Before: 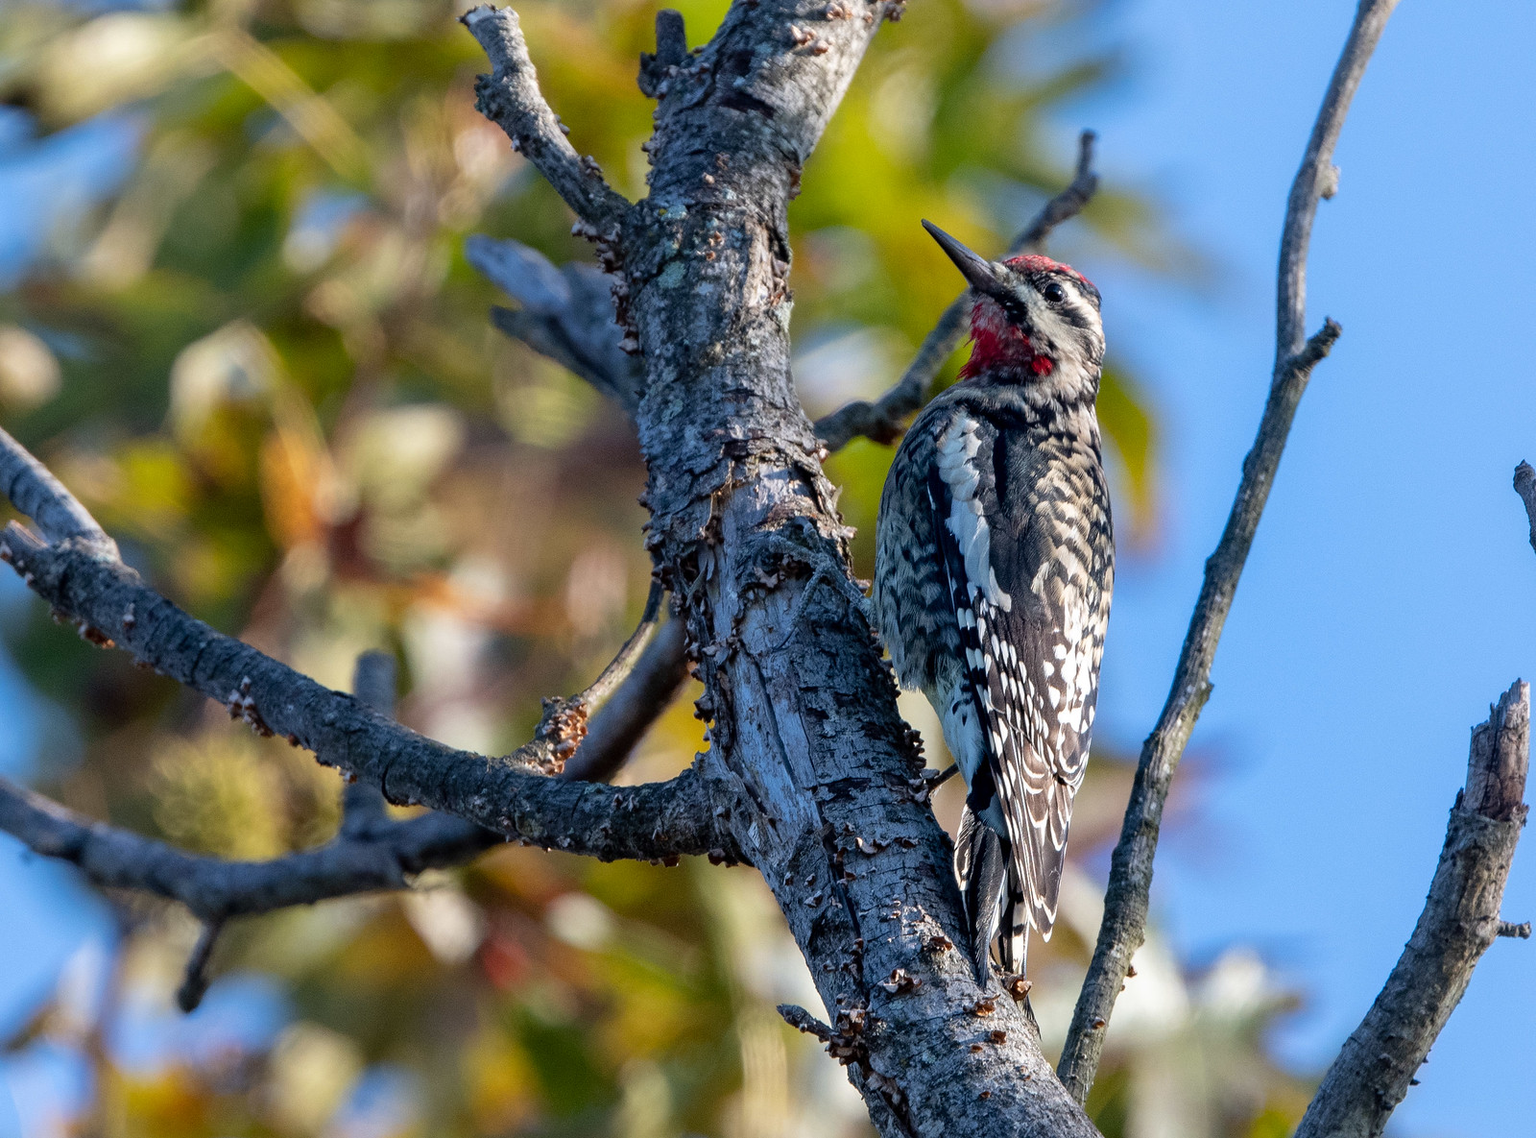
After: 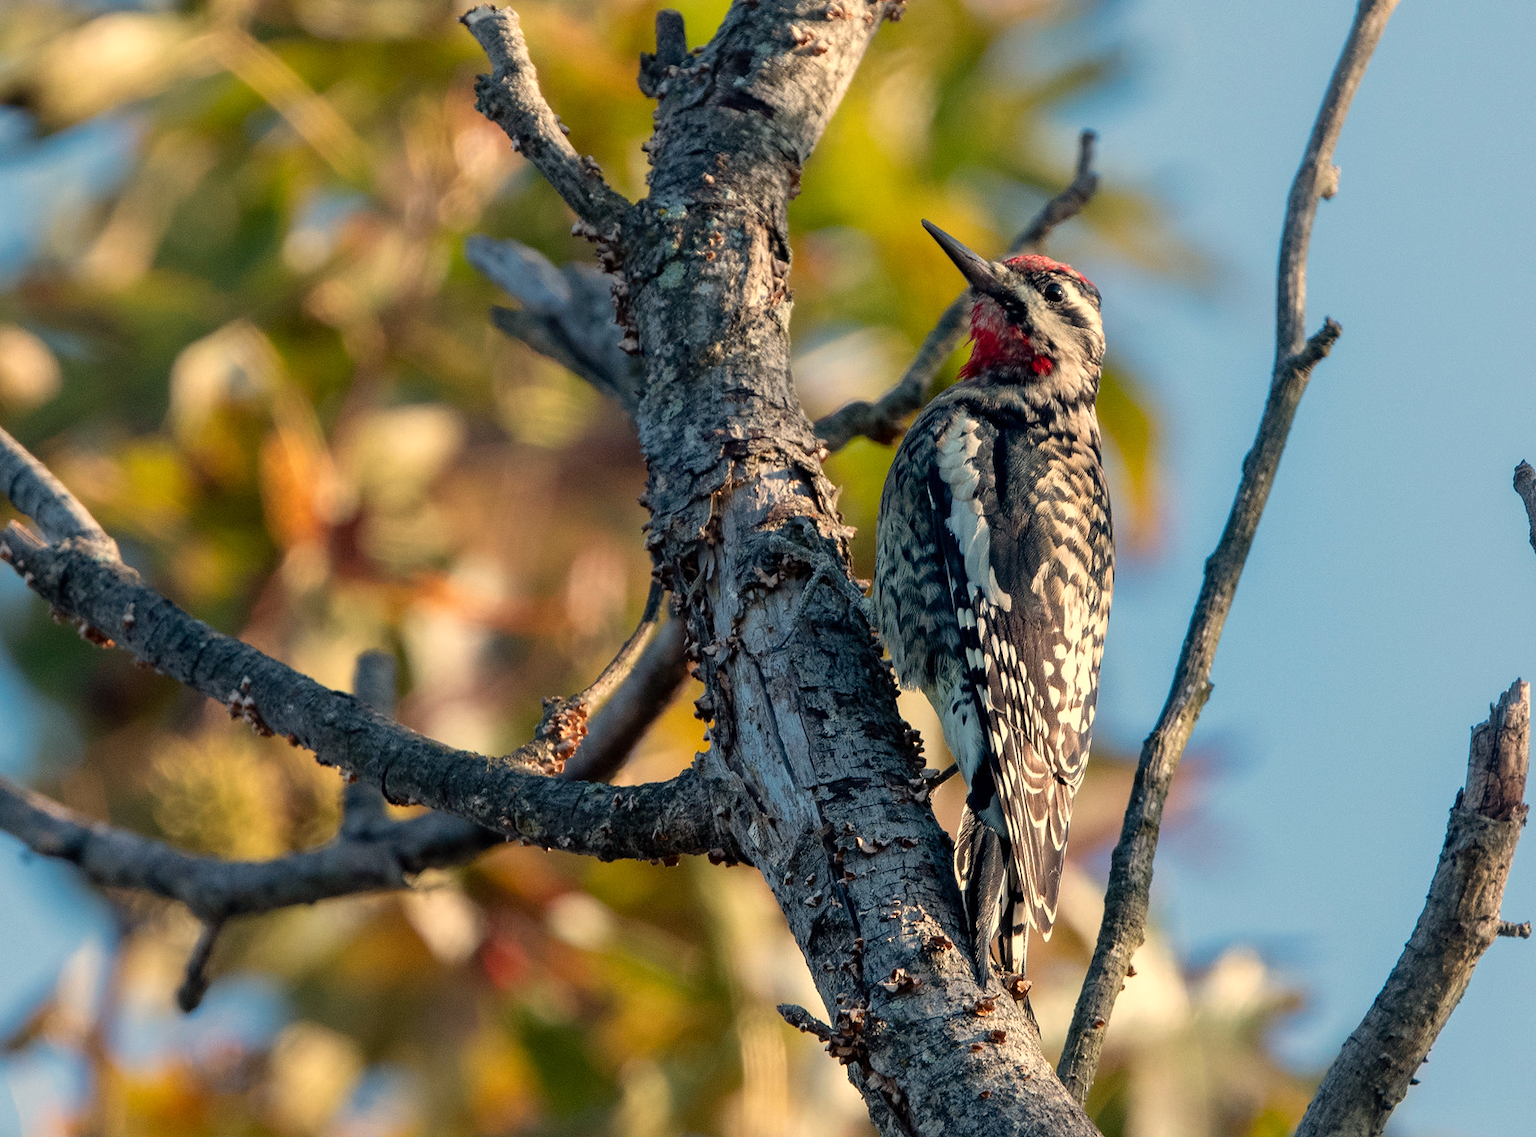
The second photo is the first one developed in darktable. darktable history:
white balance: red 1.138, green 0.996, blue 0.812
